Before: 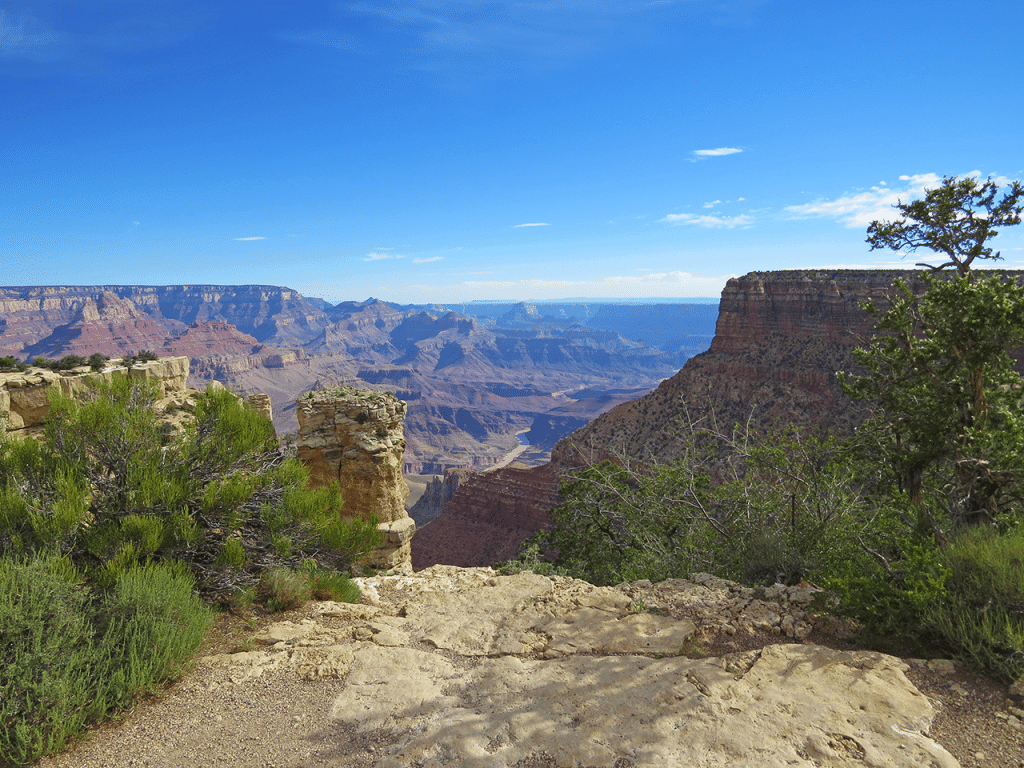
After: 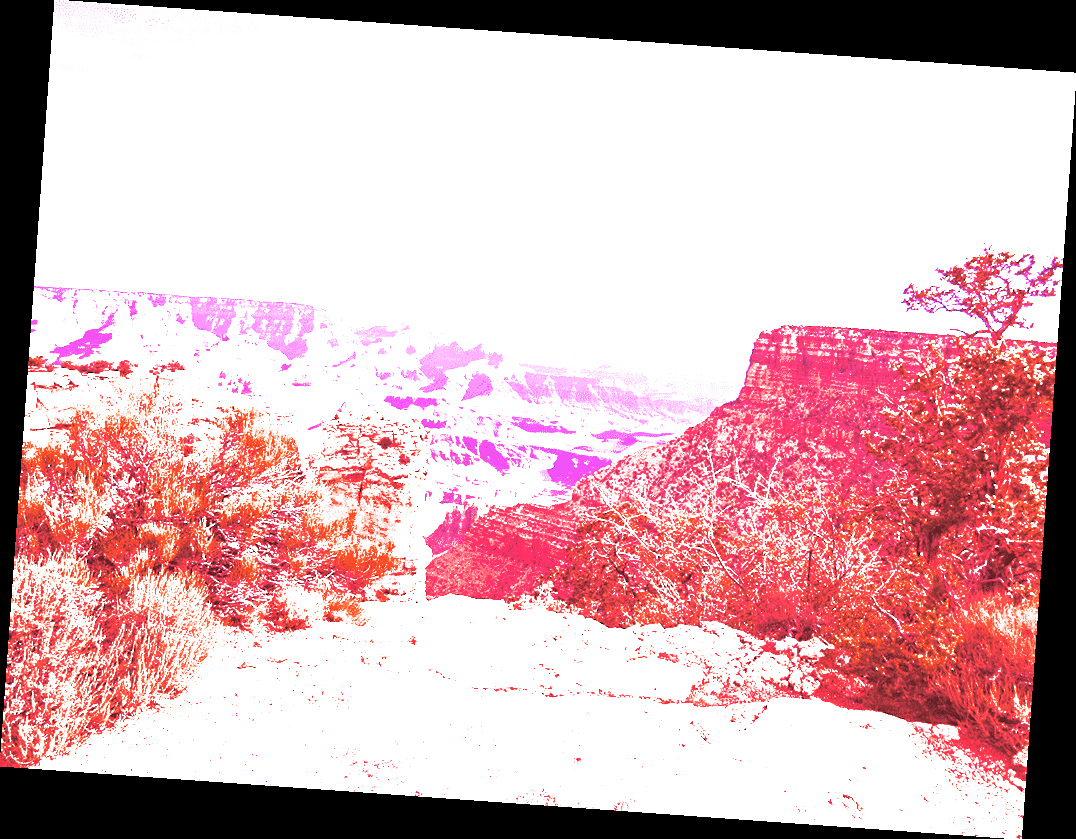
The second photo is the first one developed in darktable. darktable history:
split-toning: on, module defaults
white balance: red 4.26, blue 1.802
rotate and perspective: rotation 4.1°, automatic cropping off
